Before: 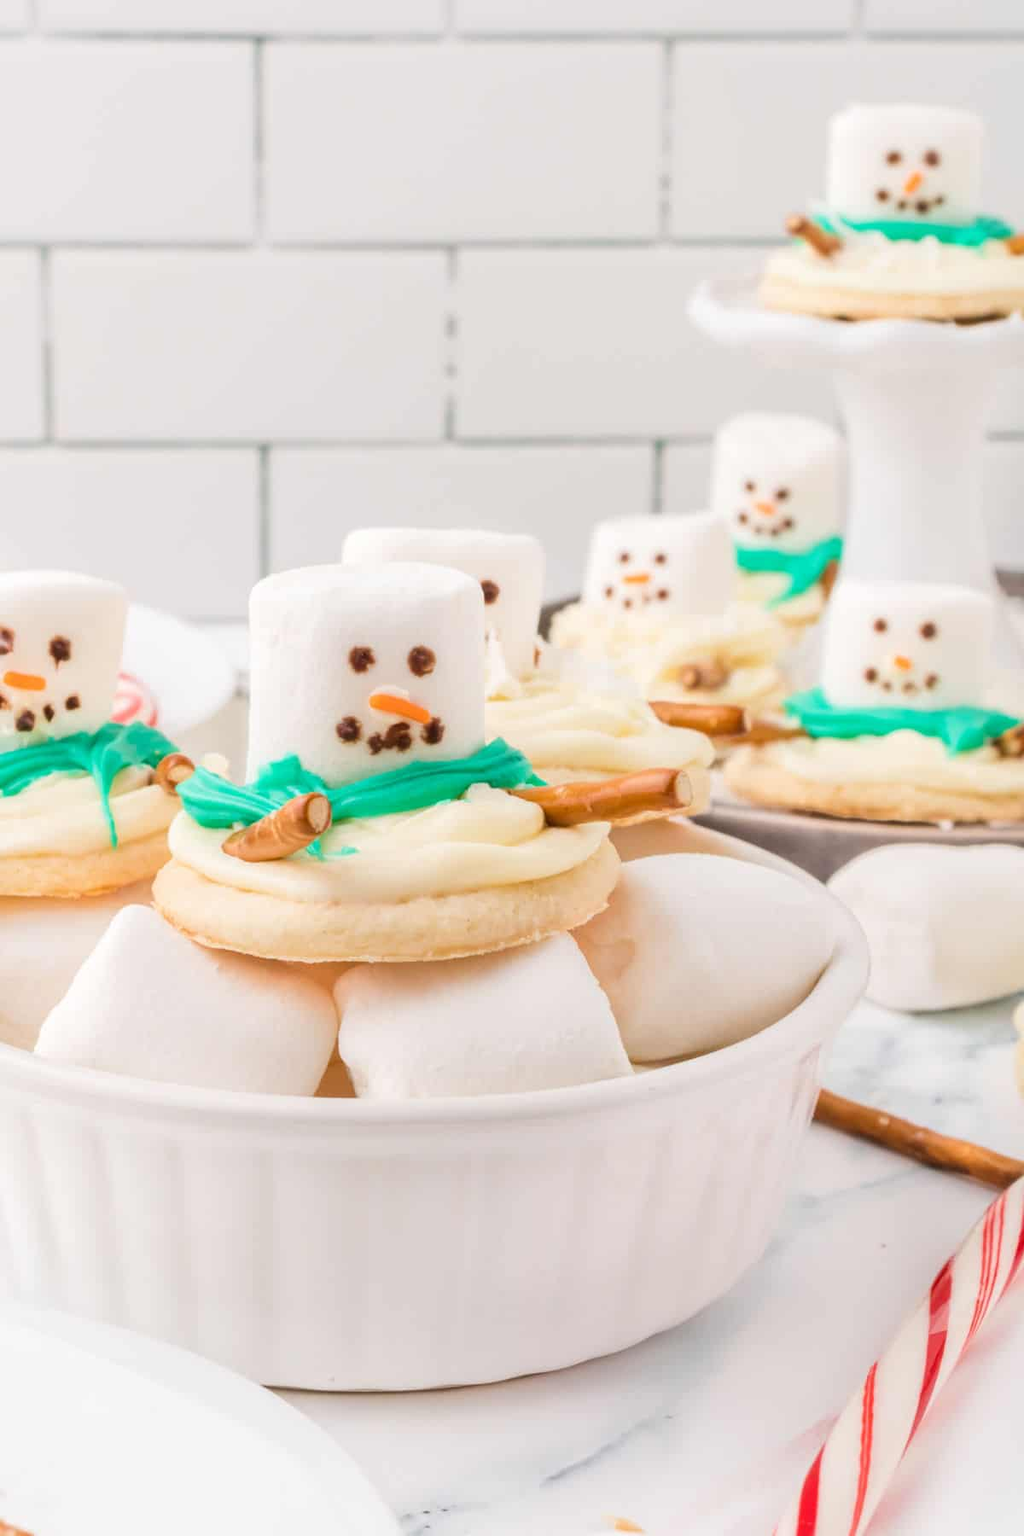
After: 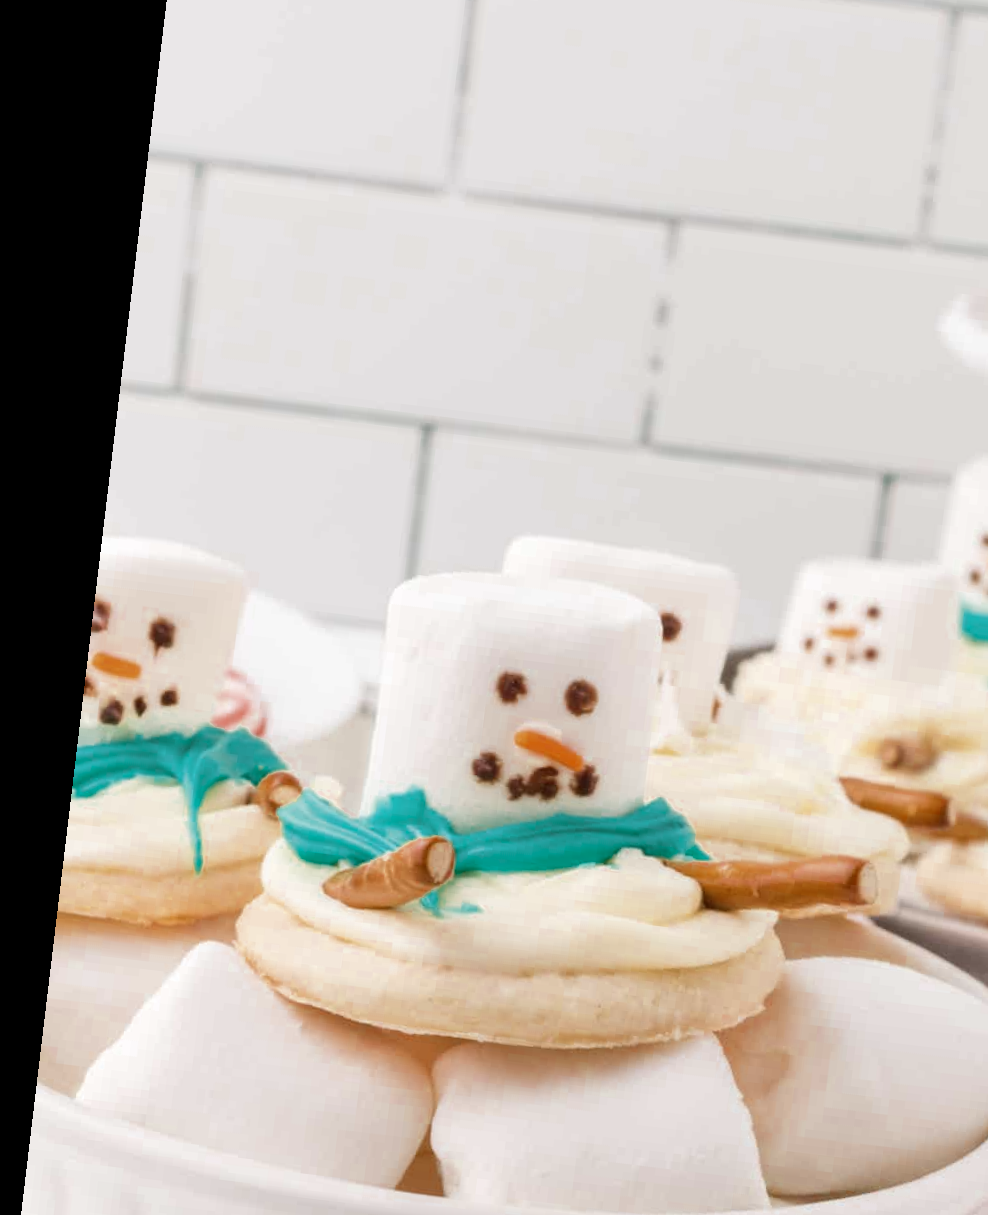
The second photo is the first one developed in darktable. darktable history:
color zones: curves: ch0 [(0, 0.5) (0.125, 0.4) (0.25, 0.5) (0.375, 0.4) (0.5, 0.4) (0.625, 0.35) (0.75, 0.35) (0.875, 0.5)]; ch1 [(0, 0.35) (0.125, 0.45) (0.25, 0.35) (0.375, 0.35) (0.5, 0.35) (0.625, 0.35) (0.75, 0.45) (0.875, 0.35)]; ch2 [(0, 0.6) (0.125, 0.5) (0.25, 0.5) (0.375, 0.6) (0.5, 0.6) (0.625, 0.5) (0.75, 0.5) (0.875, 0.5)]
crop and rotate: angle -6.84°, left 2.245%, top 6.754%, right 27.477%, bottom 30.259%
